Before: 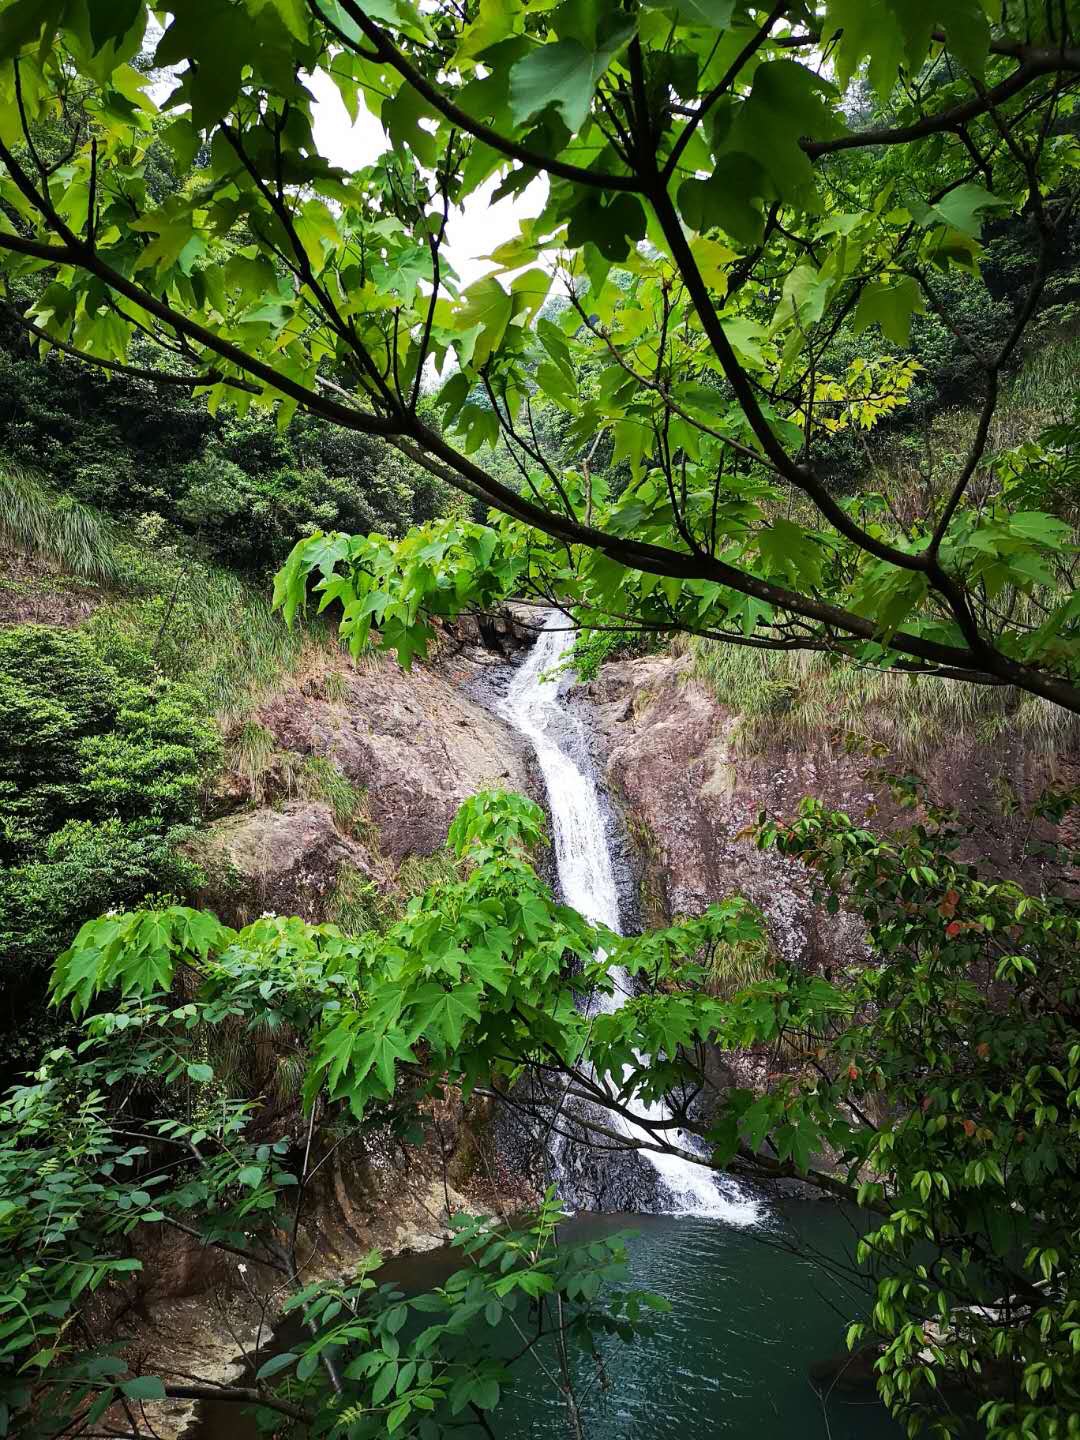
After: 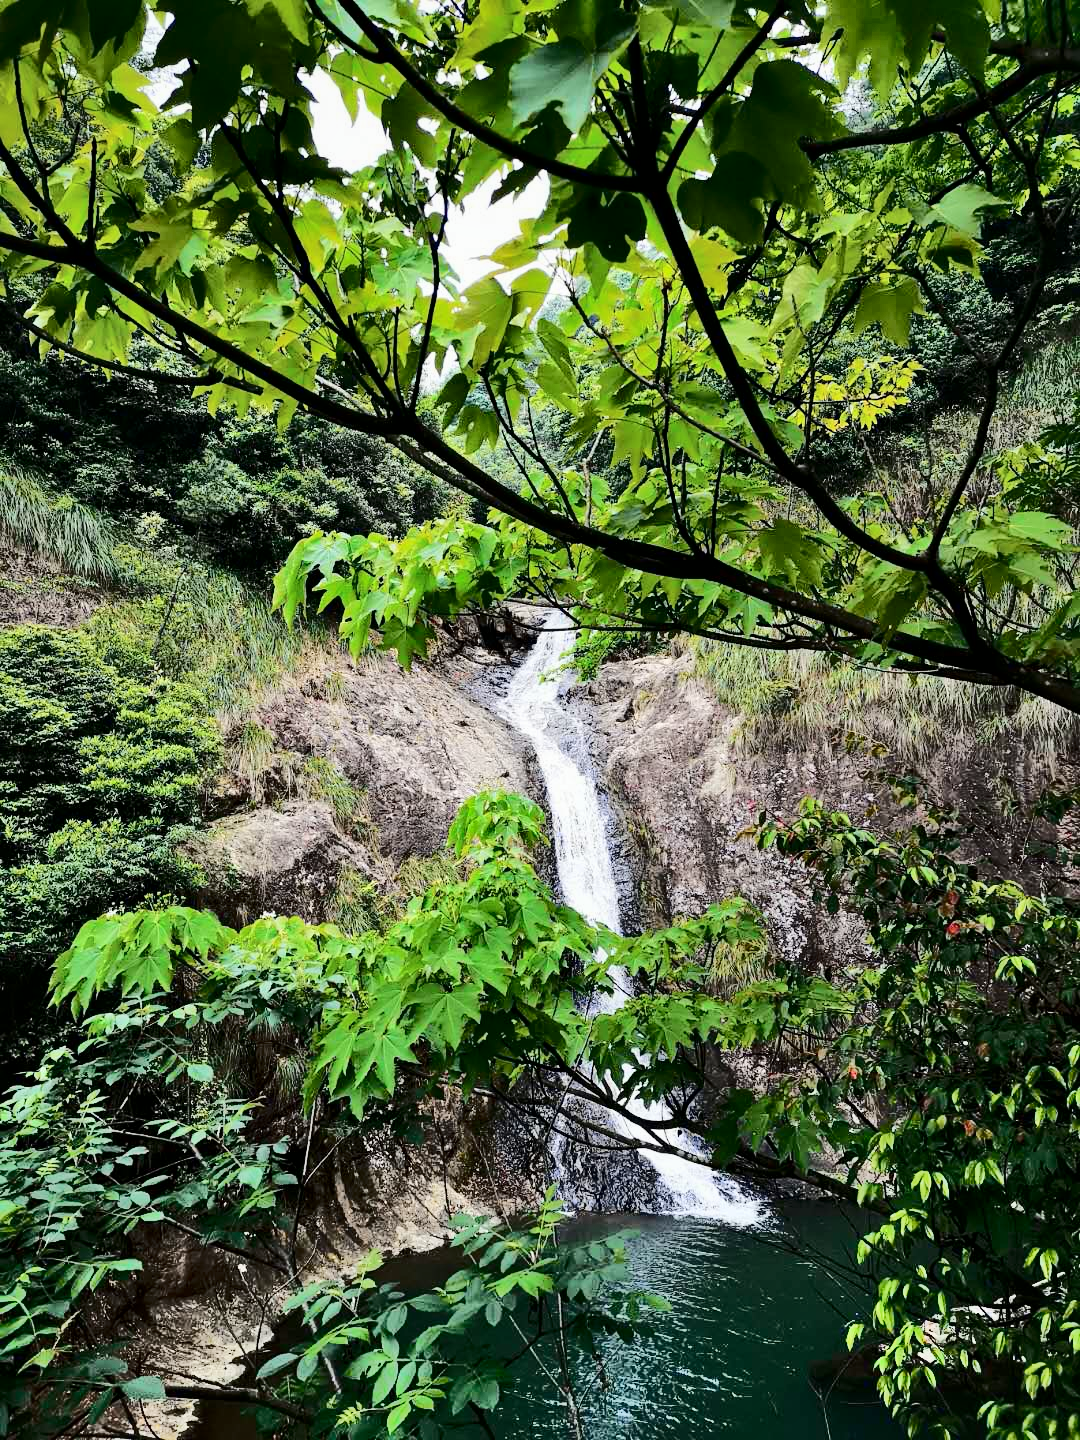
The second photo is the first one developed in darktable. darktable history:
local contrast: mode bilateral grid, contrast 19, coarseness 51, detail 120%, midtone range 0.2
tone curve: curves: ch0 [(0, 0) (0.094, 0.039) (0.243, 0.155) (0.411, 0.482) (0.479, 0.583) (0.654, 0.742) (0.793, 0.851) (0.994, 0.974)]; ch1 [(0, 0) (0.161, 0.092) (0.35, 0.33) (0.392, 0.392) (0.456, 0.456) (0.505, 0.502) (0.537, 0.518) (0.553, 0.53) (0.573, 0.569) (0.718, 0.718) (1, 1)]; ch2 [(0, 0) (0.346, 0.362) (0.411, 0.412) (0.502, 0.502) (0.531, 0.521) (0.576, 0.553) (0.615, 0.621) (1, 1)], color space Lab, independent channels, preserve colors none
shadows and highlights: shadows 59.36, soften with gaussian
